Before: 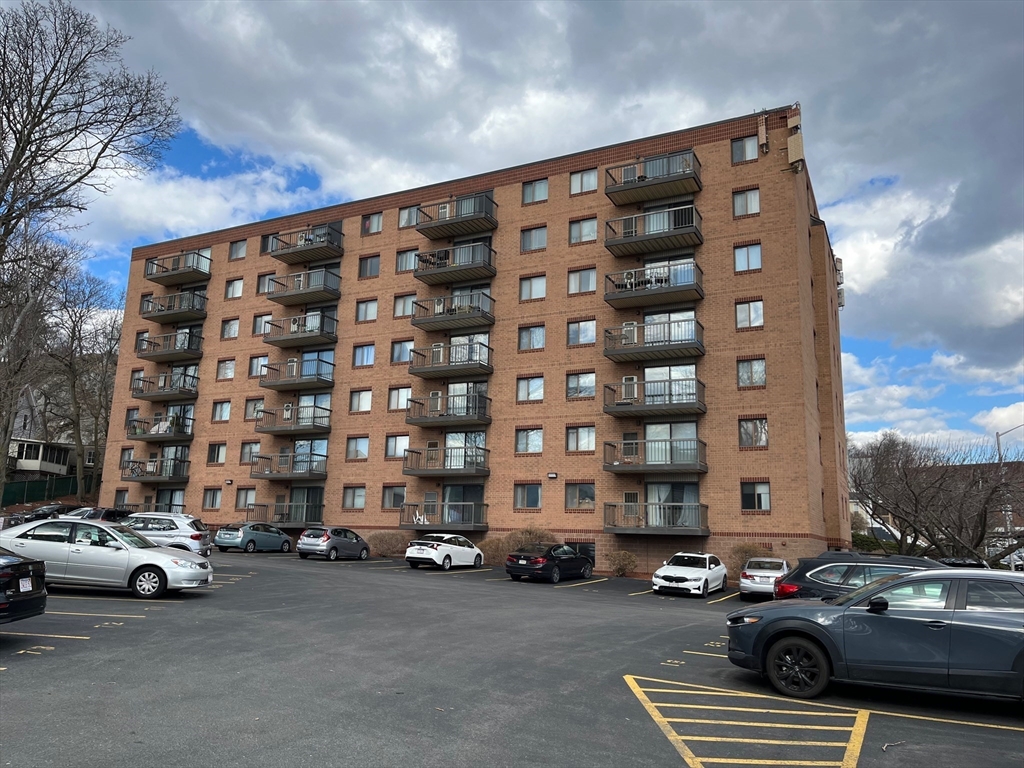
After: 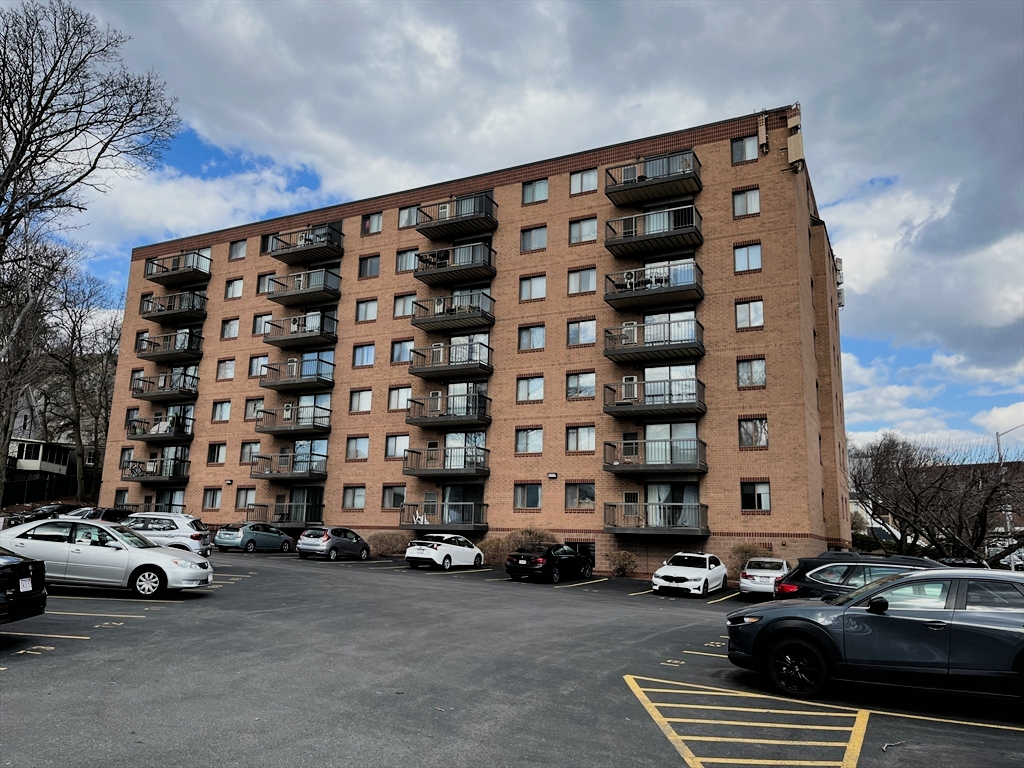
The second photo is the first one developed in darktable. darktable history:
filmic rgb: black relative exposure -5 EV, hardness 2.88, contrast 1.3
tone equalizer: on, module defaults
